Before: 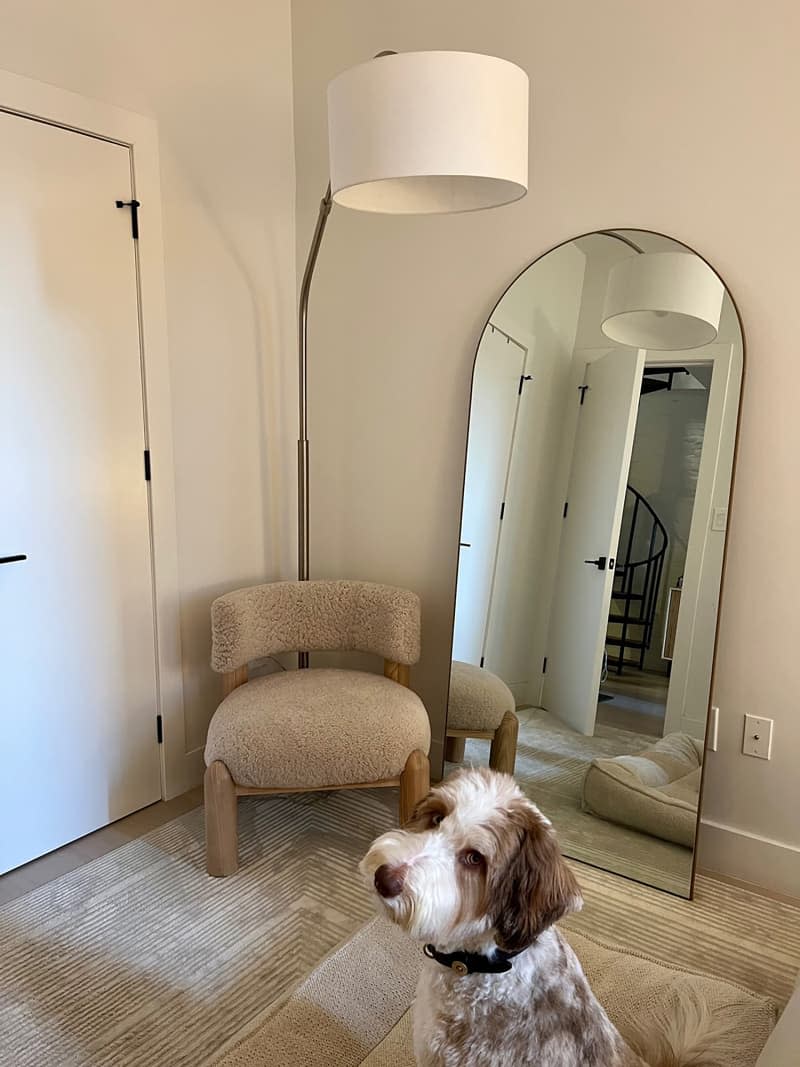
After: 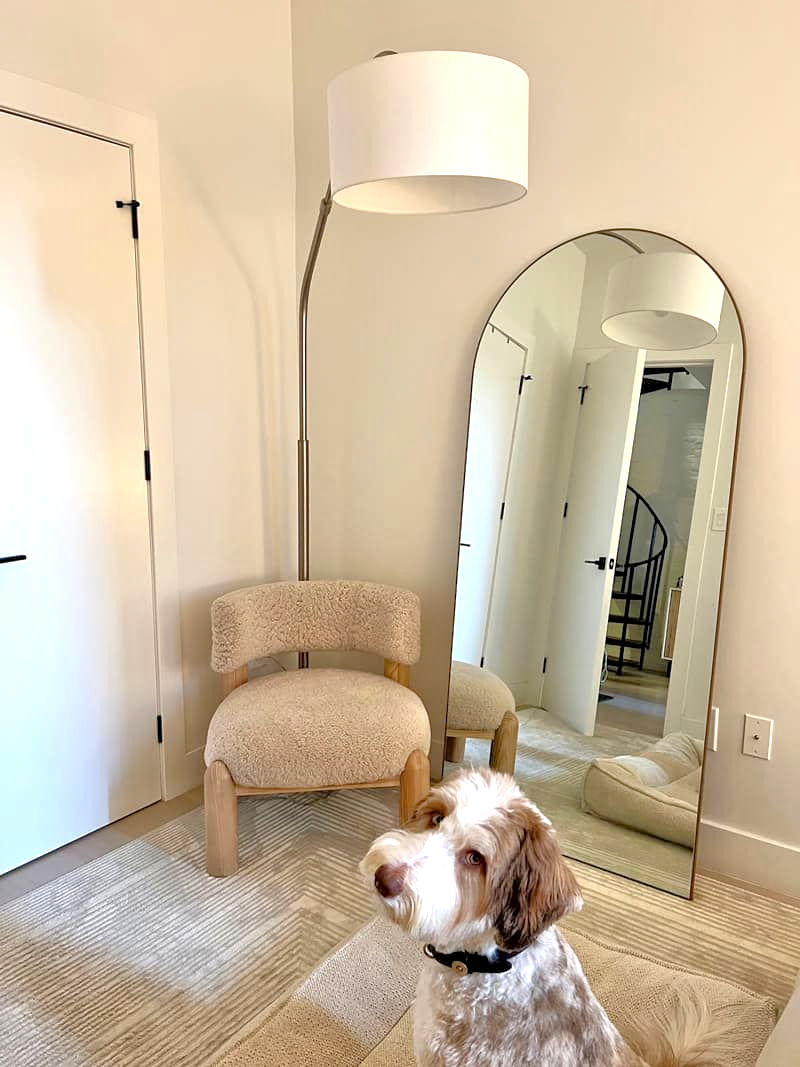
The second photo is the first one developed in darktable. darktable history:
exposure: black level correction 0.001, exposure 0.5 EV, compensate exposure bias true, compensate highlight preservation false
tone equalizer: -7 EV 0.15 EV, -6 EV 0.6 EV, -5 EV 1.15 EV, -4 EV 1.33 EV, -3 EV 1.15 EV, -2 EV 0.6 EV, -1 EV 0.15 EV, mask exposure compensation -0.5 EV
